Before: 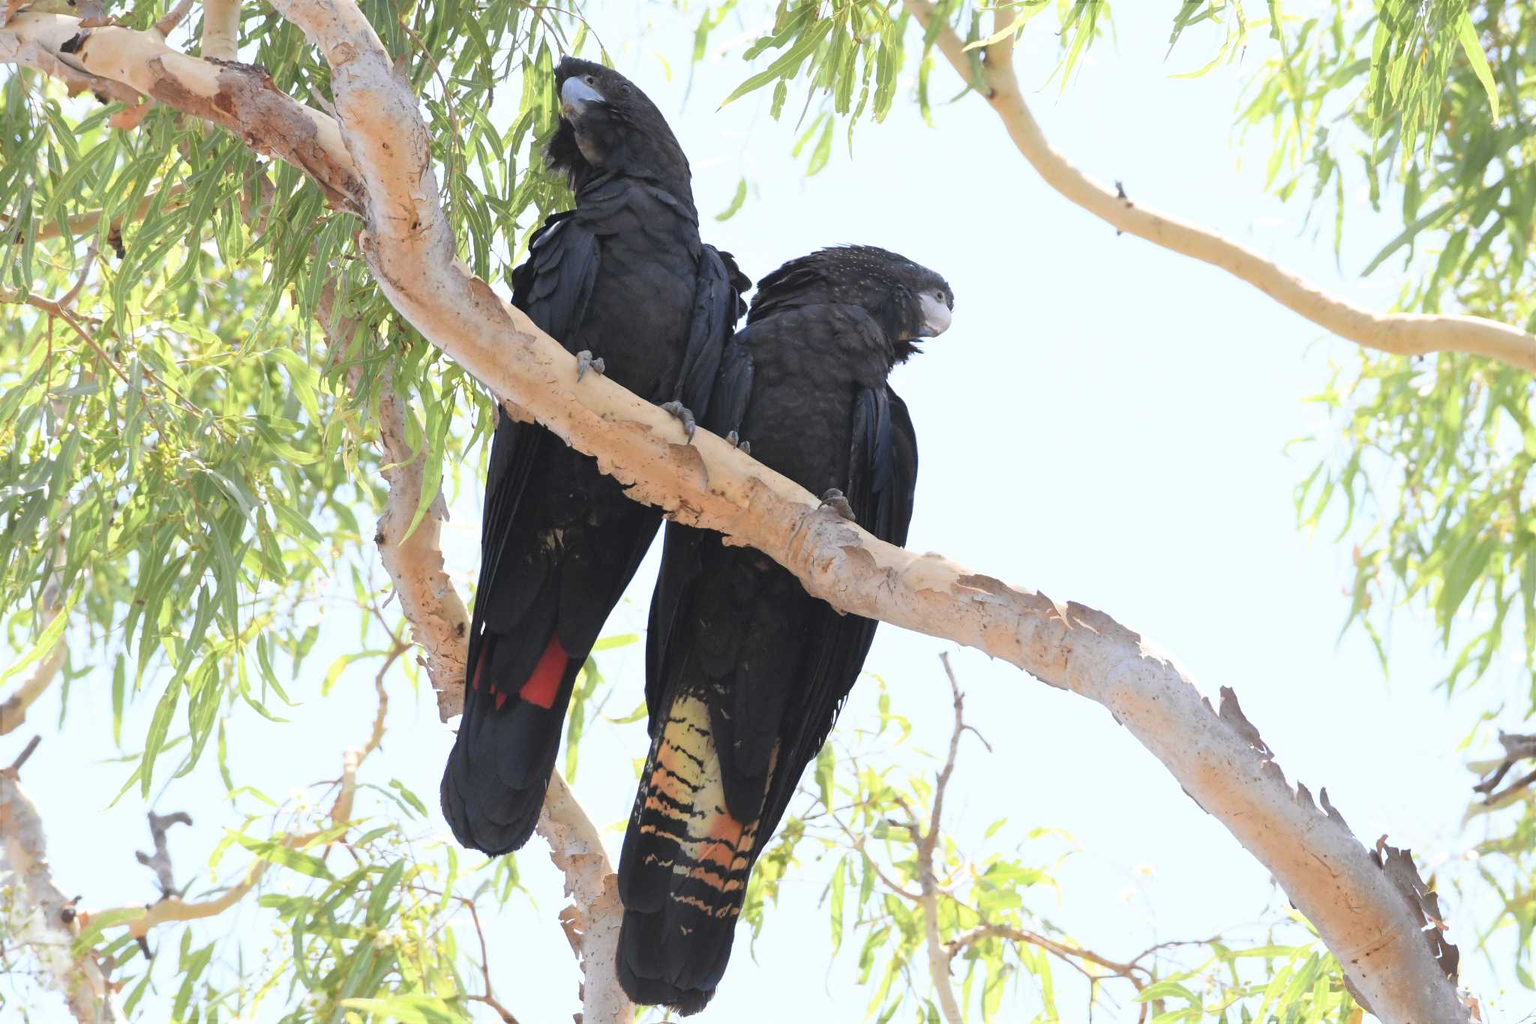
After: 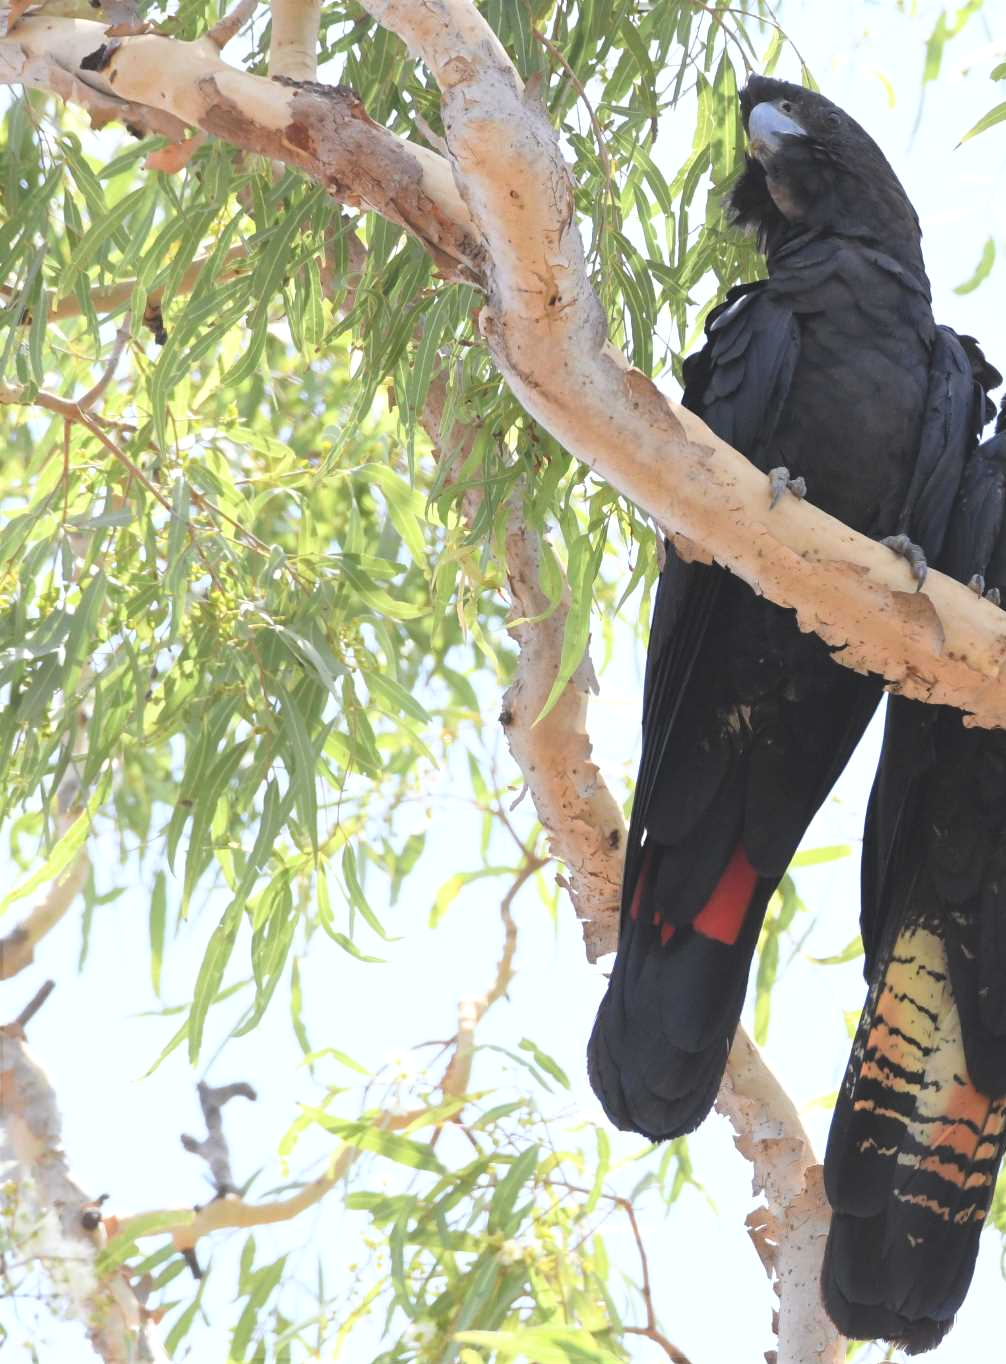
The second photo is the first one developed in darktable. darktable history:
exposure: black level correction -0.008, exposure 0.067 EV, compensate highlight preservation false
crop and rotate: left 0%, top 0%, right 50.845%
